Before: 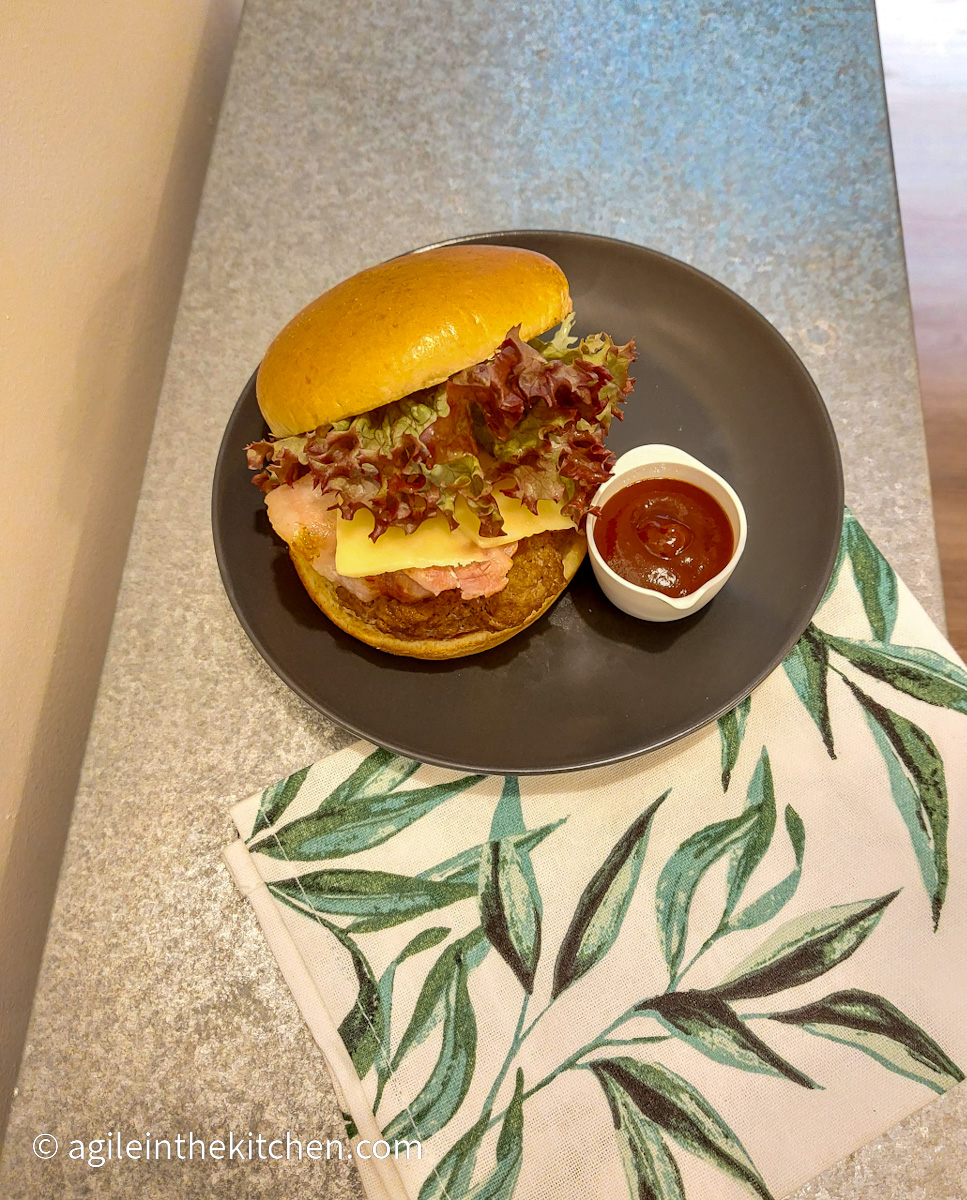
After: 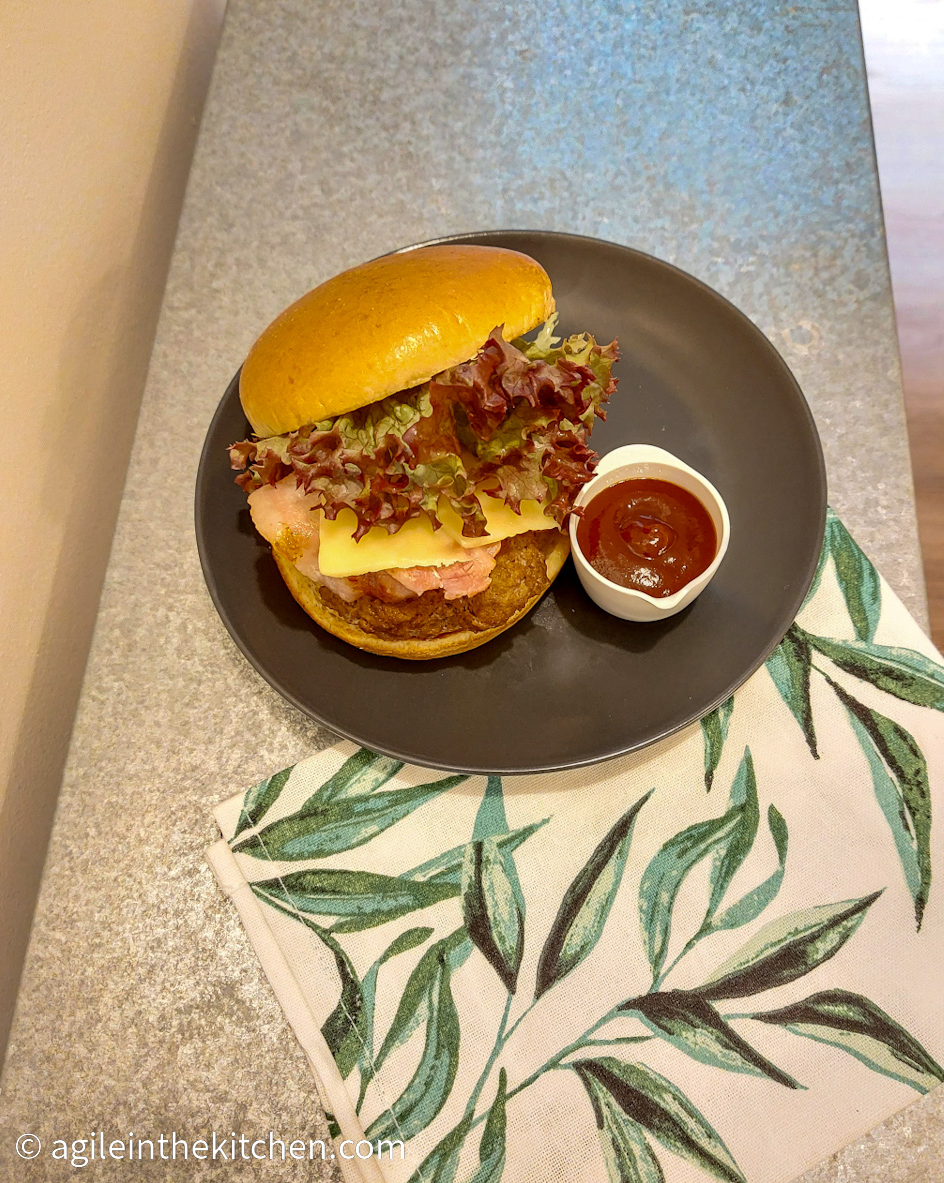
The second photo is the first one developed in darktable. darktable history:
crop and rotate: left 1.775%, right 0.529%, bottom 1.369%
